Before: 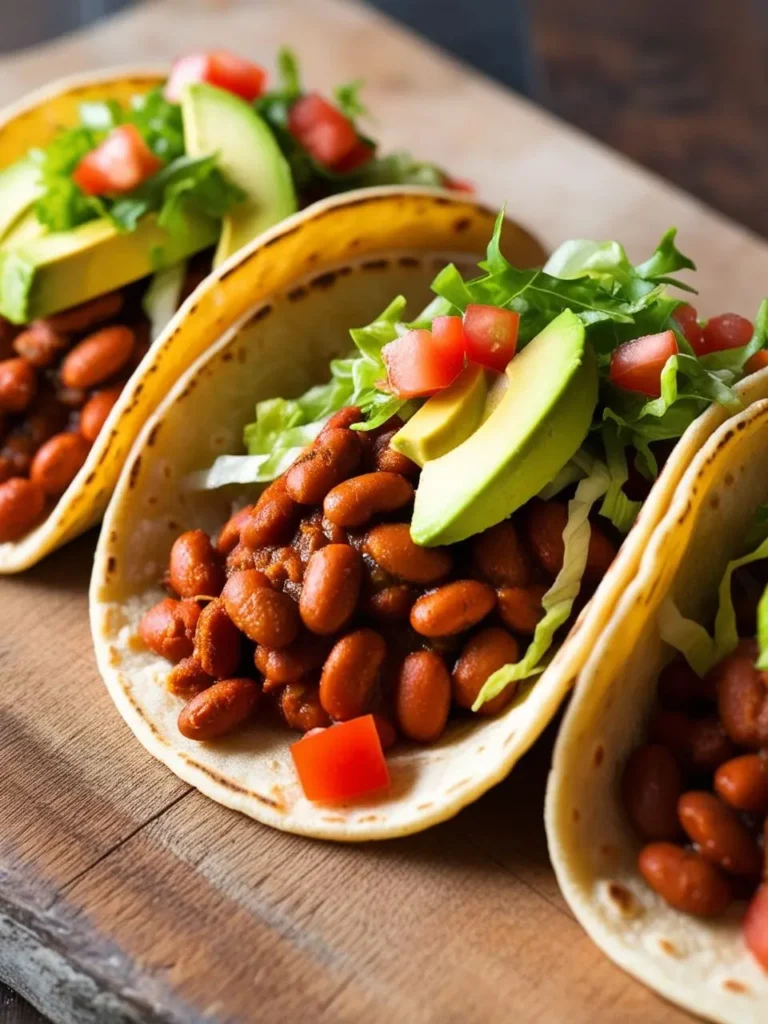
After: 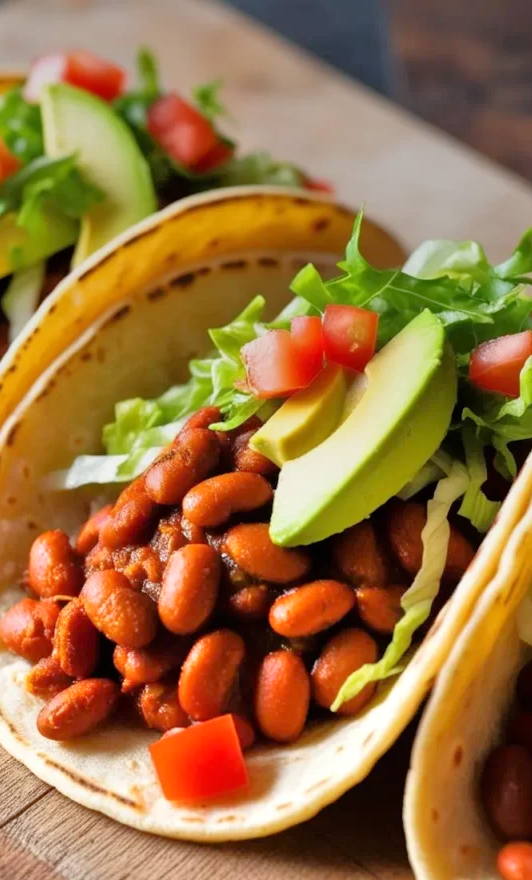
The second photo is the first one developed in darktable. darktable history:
crop: left 18.479%, right 12.2%, bottom 13.971%
tone equalizer: -7 EV 0.15 EV, -6 EV 0.6 EV, -5 EV 1.15 EV, -4 EV 1.33 EV, -3 EV 1.15 EV, -2 EV 0.6 EV, -1 EV 0.15 EV, mask exposure compensation -0.5 EV
graduated density: on, module defaults
